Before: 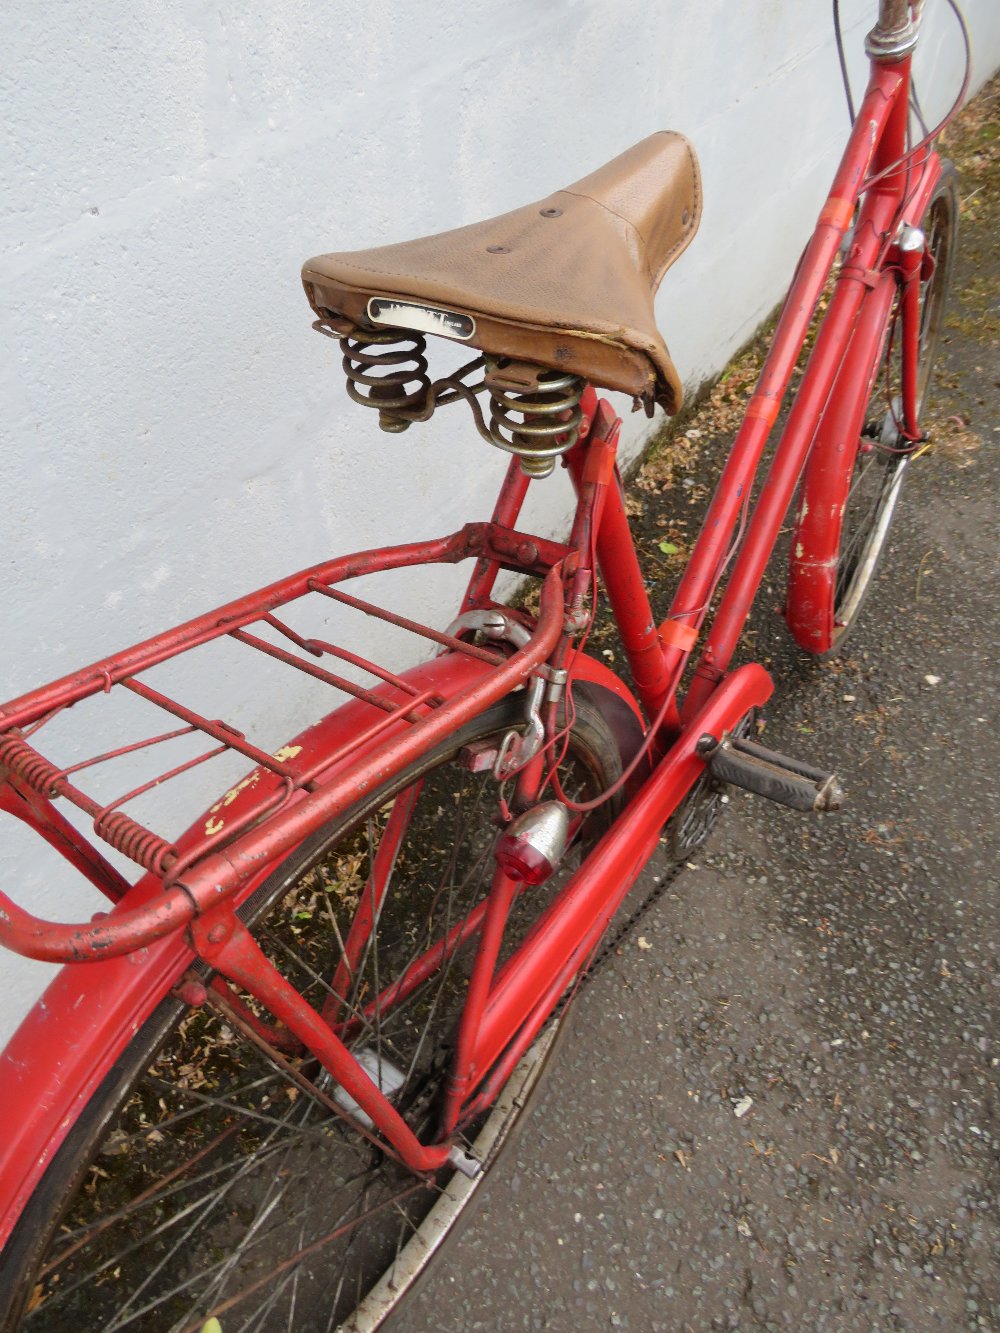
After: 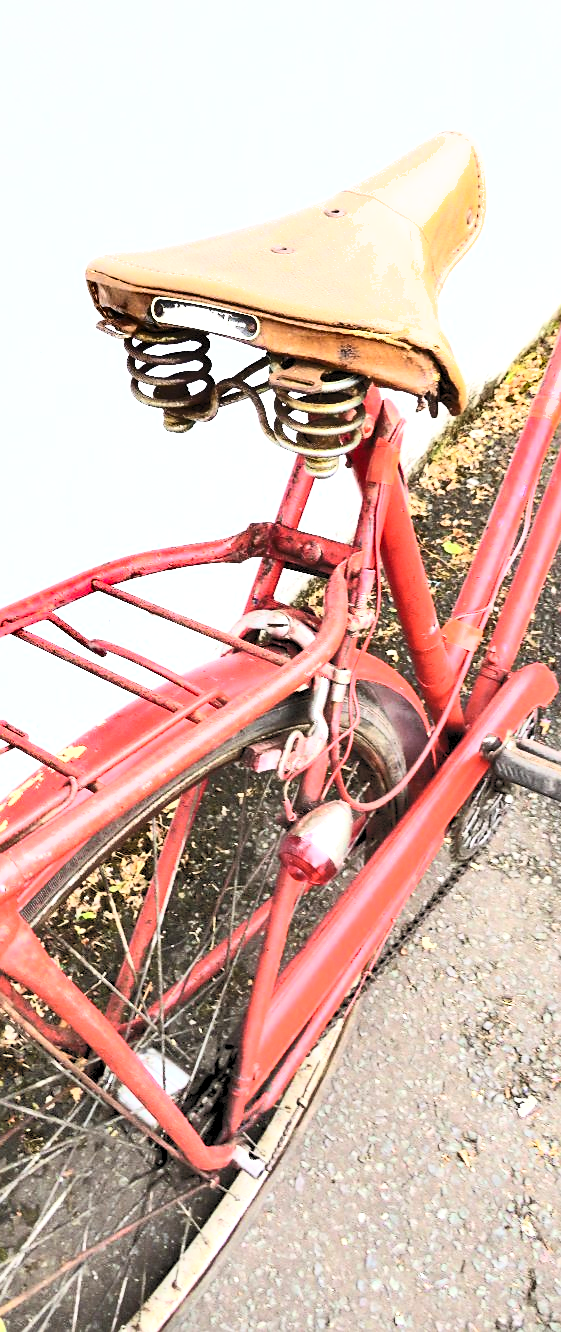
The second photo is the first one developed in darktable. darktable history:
shadows and highlights: soften with gaussian
sharpen: radius 1.864, amount 0.398, threshold 1.271
exposure: black level correction 0, exposure 1.1 EV, compensate highlight preservation false
white balance: red 0.976, blue 1.04
rgb levels: levels [[0.01, 0.419, 0.839], [0, 0.5, 1], [0, 0.5, 1]]
crop: left 21.674%, right 22.086%
contrast brightness saturation: contrast 0.39, brightness 0.53
